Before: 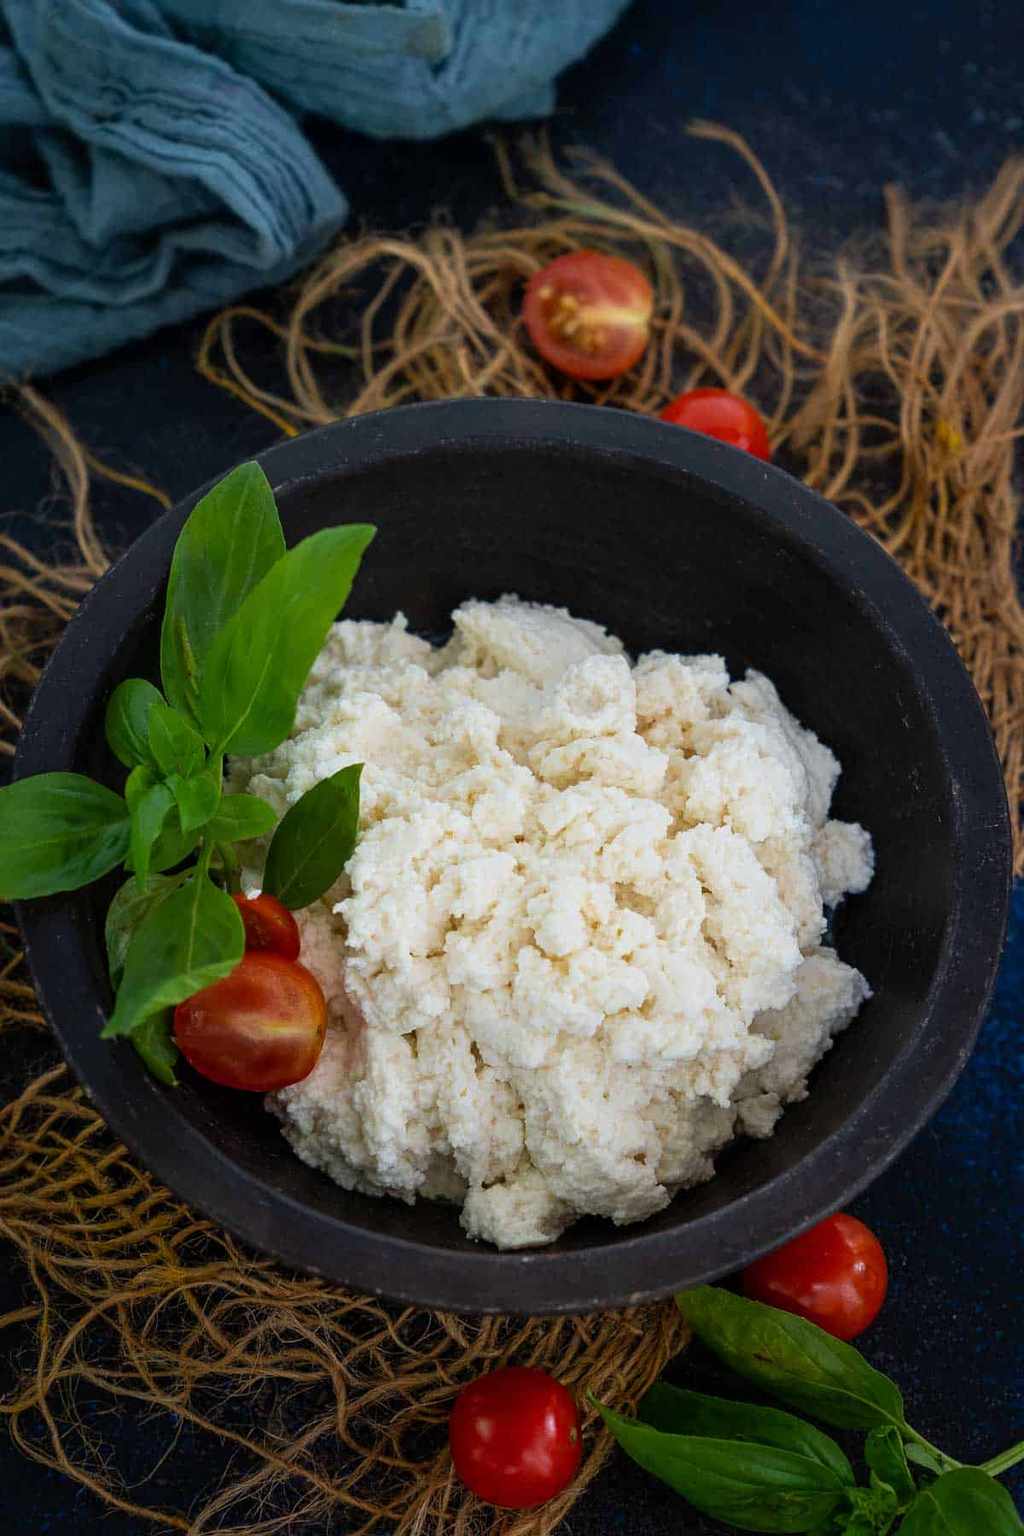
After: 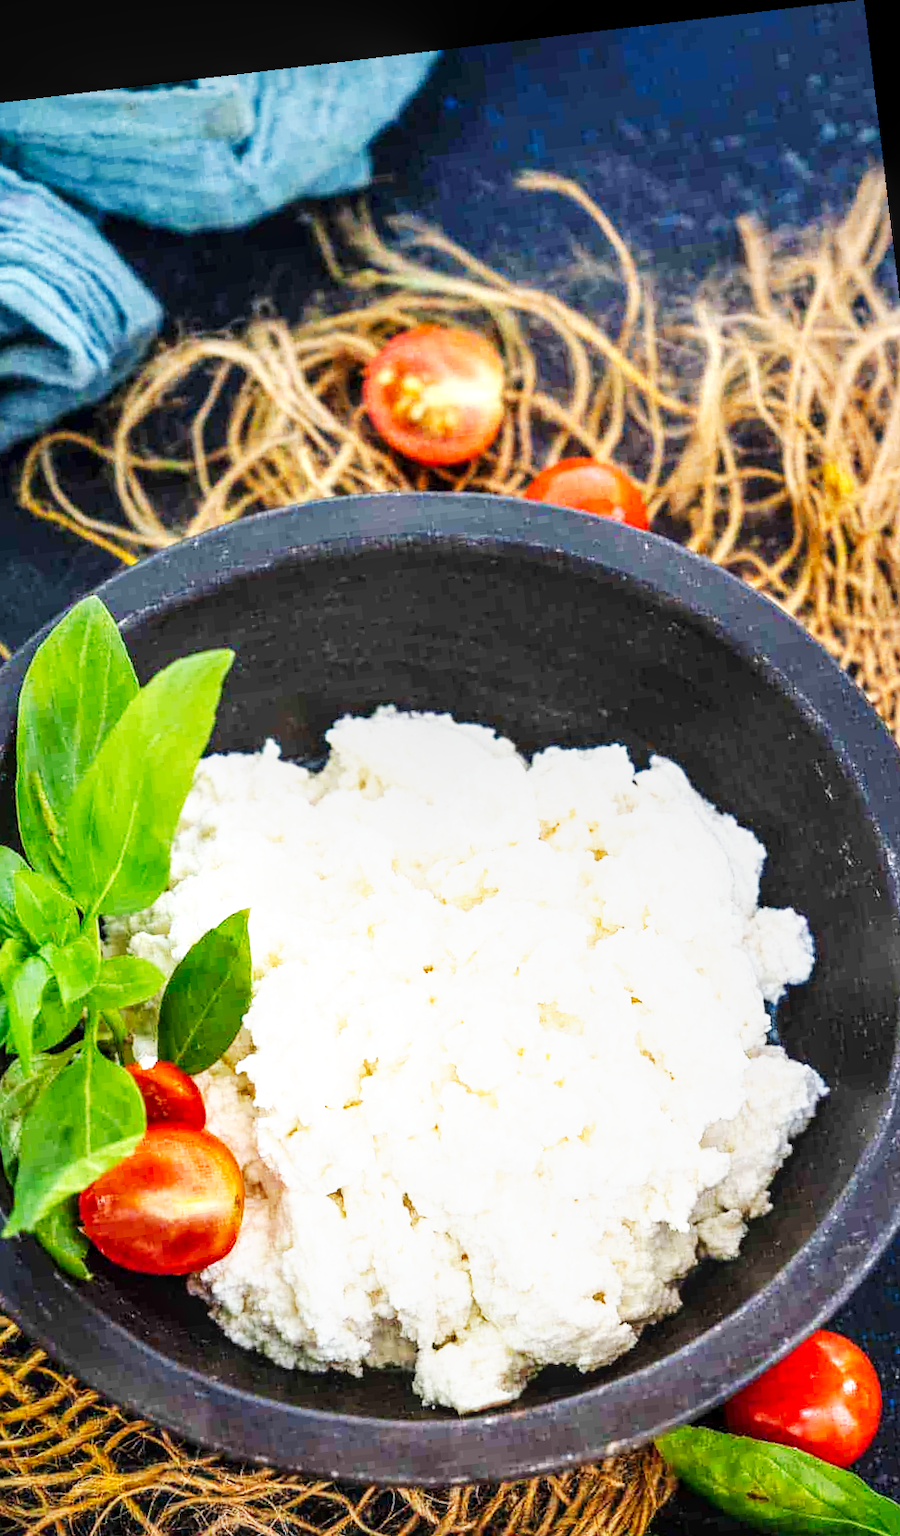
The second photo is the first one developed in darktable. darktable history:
local contrast: on, module defaults
base curve: curves: ch0 [(0, 0) (0.007, 0.004) (0.027, 0.03) (0.046, 0.07) (0.207, 0.54) (0.442, 0.872) (0.673, 0.972) (1, 1)], preserve colors none
crop: left 18.479%, right 12.2%, bottom 13.971%
color balance: contrast -15%
rotate and perspective: rotation -6.83°, automatic cropping off
white balance: emerald 1
exposure: black level correction 0, exposure 1.2 EV, compensate highlight preservation false
